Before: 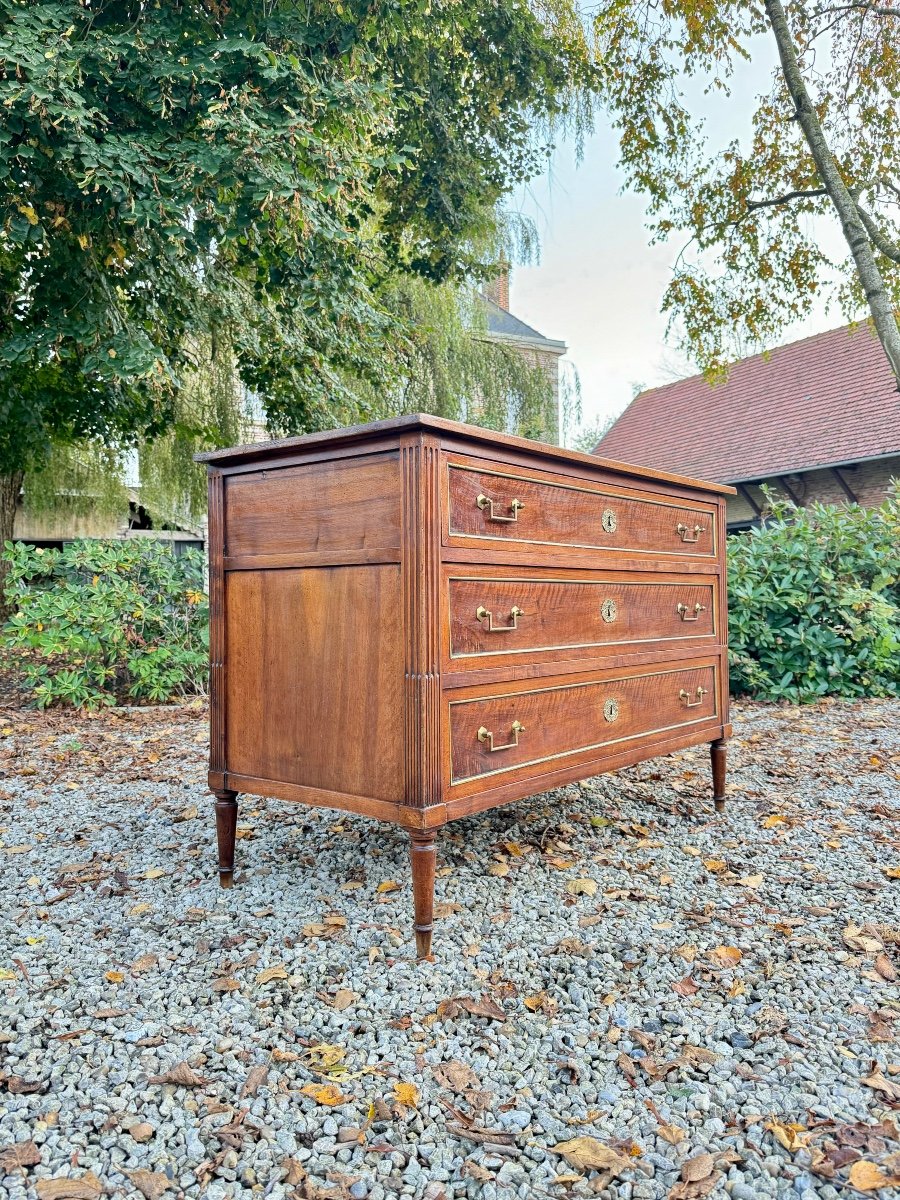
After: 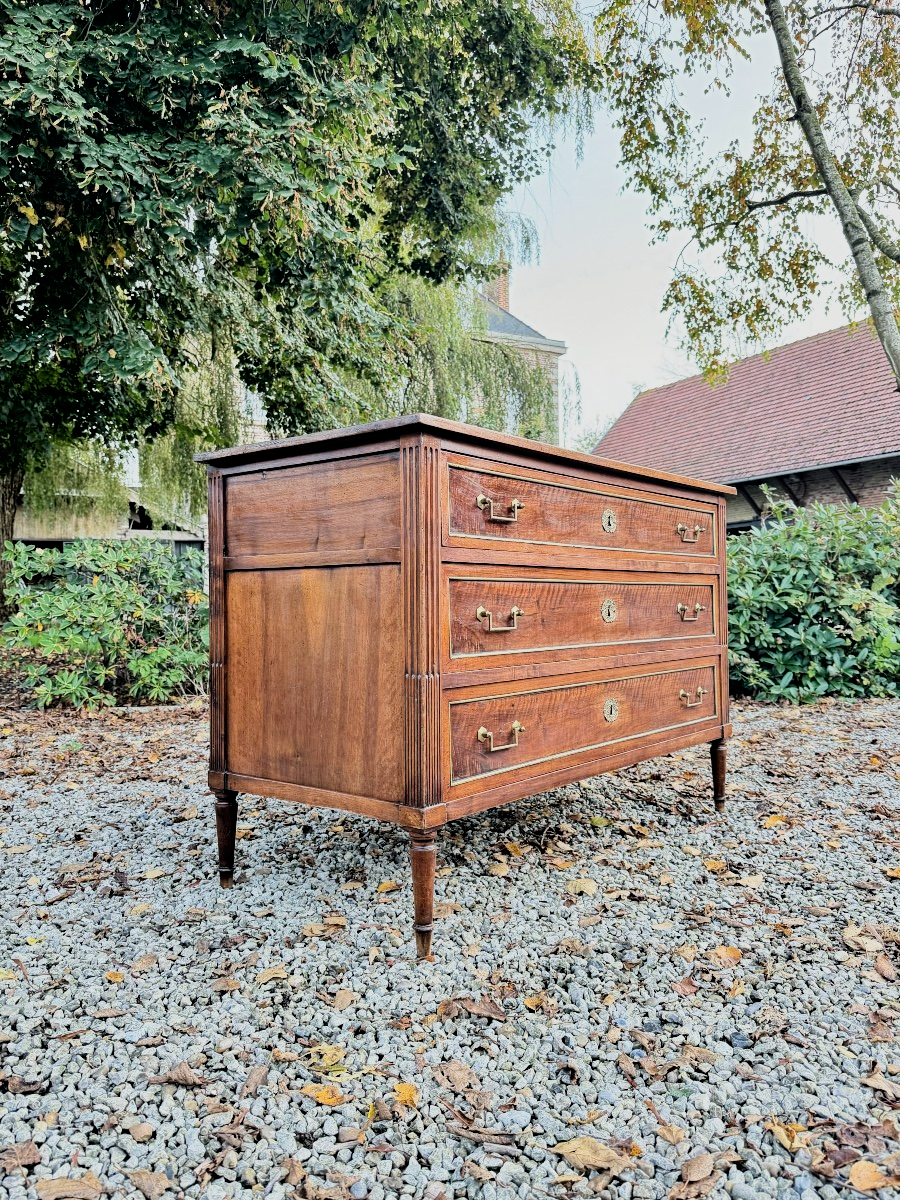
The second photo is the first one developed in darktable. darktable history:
contrast brightness saturation: contrast 0.015, saturation -0.051
filmic rgb: black relative exposure -5.11 EV, white relative exposure 3.99 EV, threshold 5.95 EV, hardness 2.88, contrast 1.401, highlights saturation mix -31.23%, iterations of high-quality reconstruction 0, enable highlight reconstruction true
